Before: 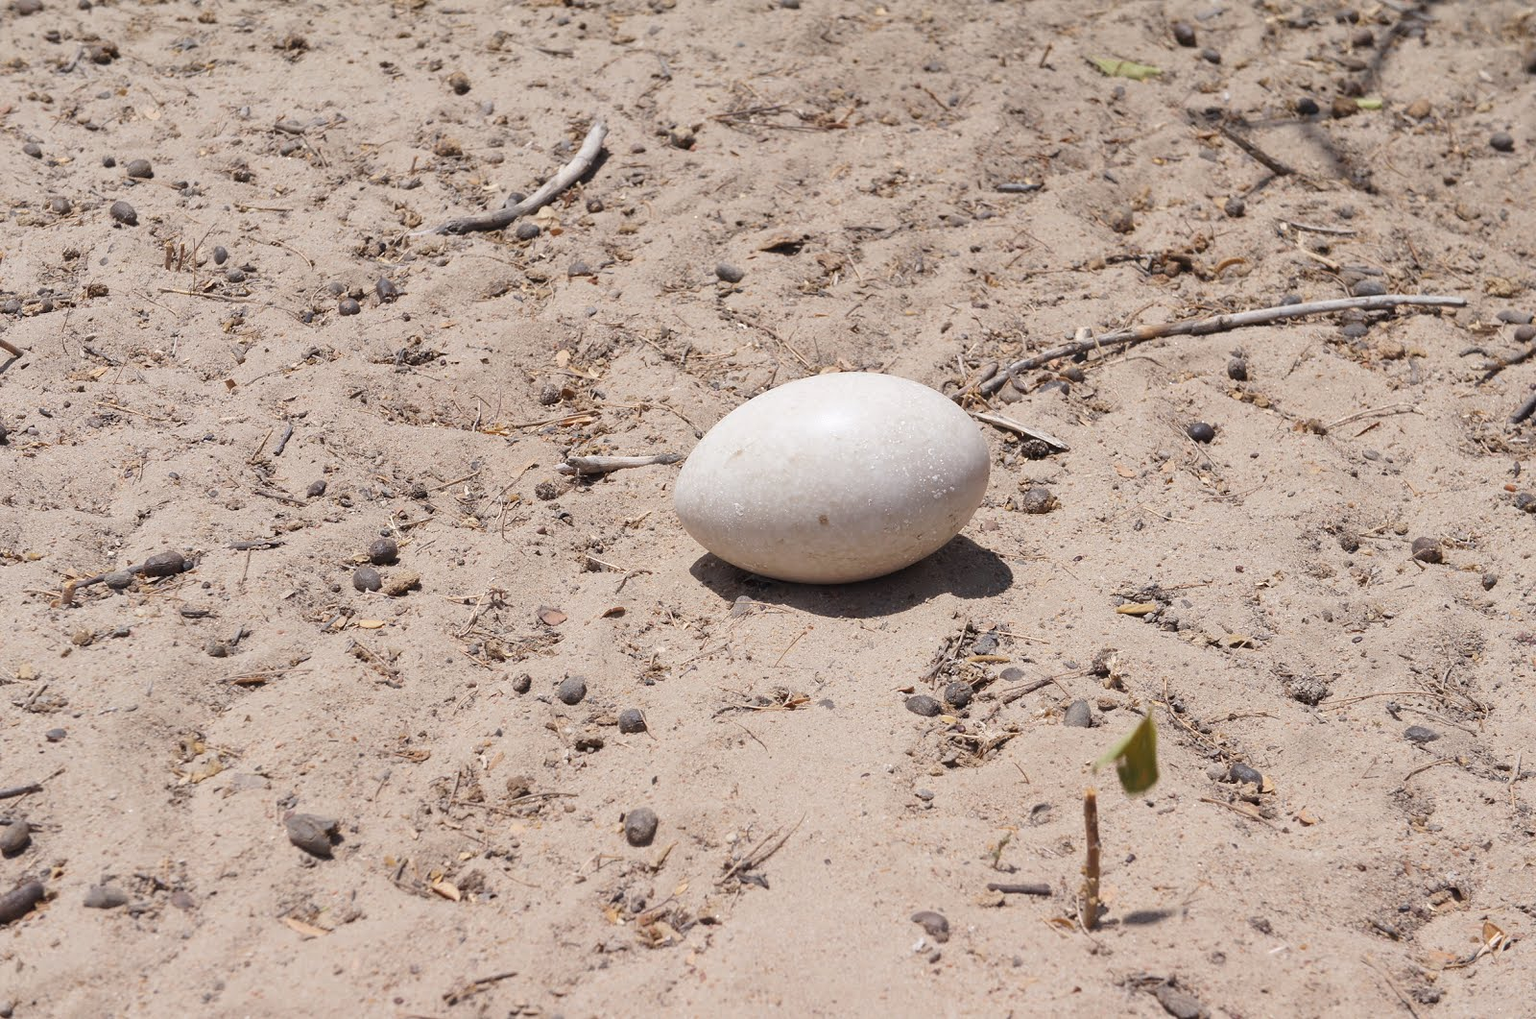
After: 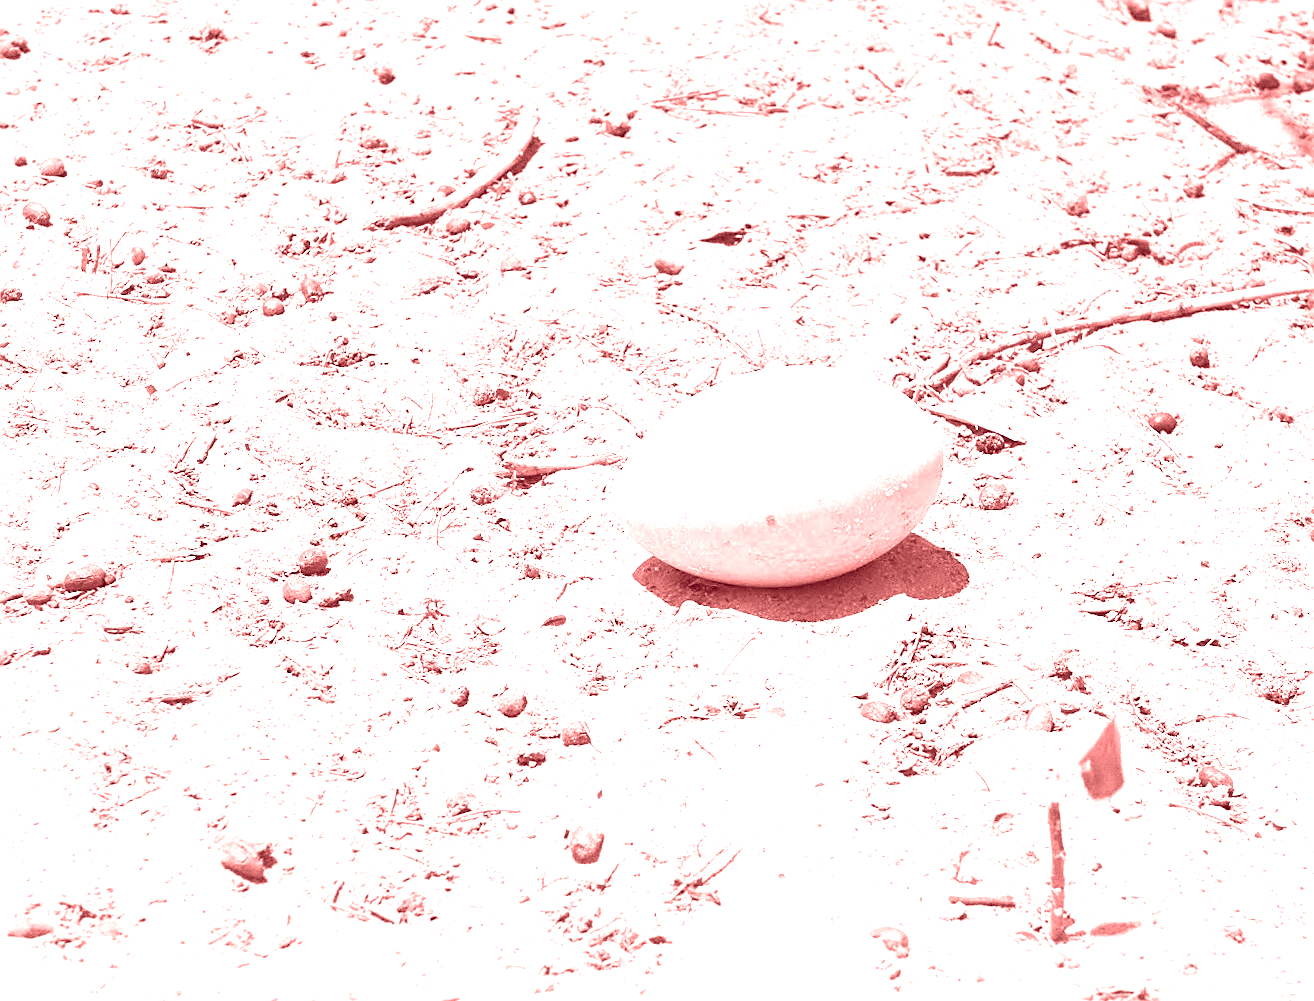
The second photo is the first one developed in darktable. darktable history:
colorize: saturation 60%, source mix 100%
crop and rotate: angle 1°, left 4.281%, top 0.642%, right 11.383%, bottom 2.486%
sharpen: on, module defaults
exposure: black level correction 0, exposure 1.741 EV, compensate exposure bias true, compensate highlight preservation false
grain: coarseness 0.47 ISO
